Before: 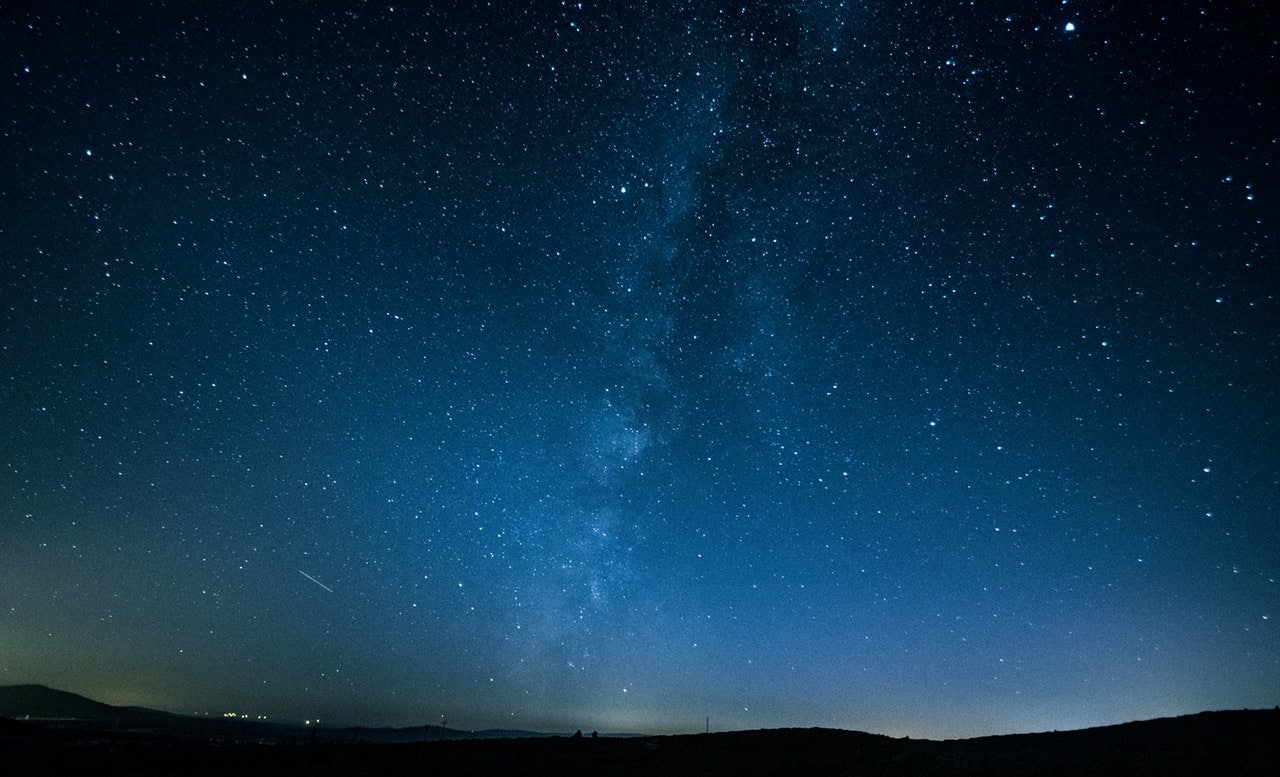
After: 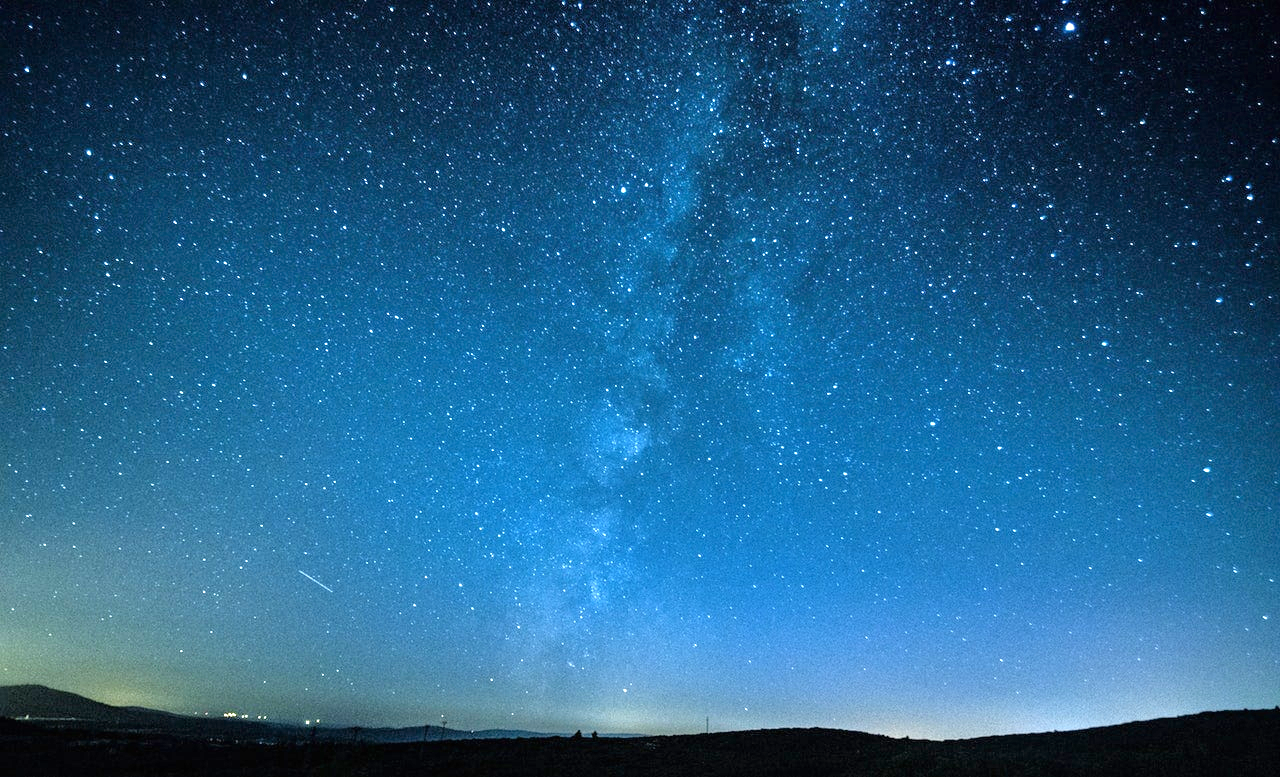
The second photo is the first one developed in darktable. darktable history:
exposure: black level correction 0, exposure 1.1 EV, compensate exposure bias true, compensate highlight preservation false
tone equalizer: -7 EV 0.15 EV, -6 EV 0.6 EV, -5 EV 1.15 EV, -4 EV 1.33 EV, -3 EV 1.15 EV, -2 EV 0.6 EV, -1 EV 0.15 EV, mask exposure compensation -0.5 EV
